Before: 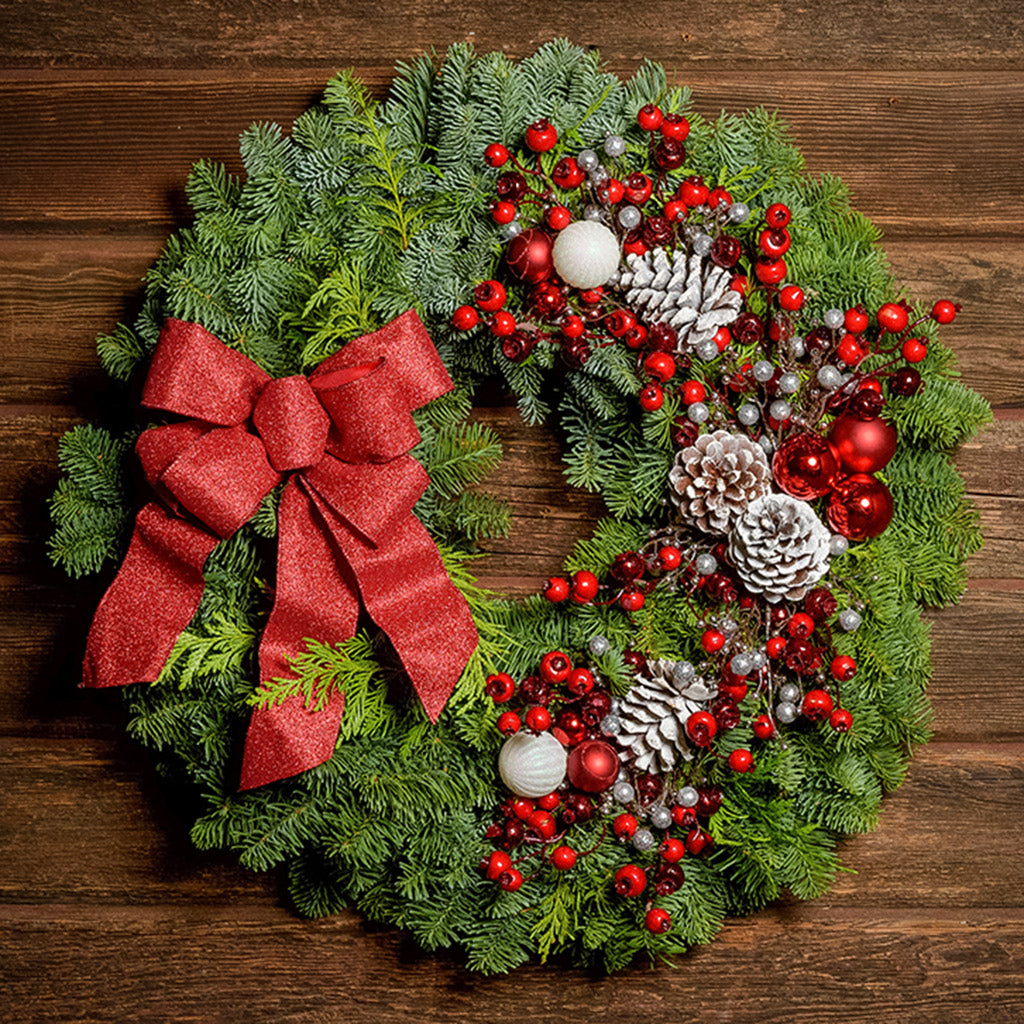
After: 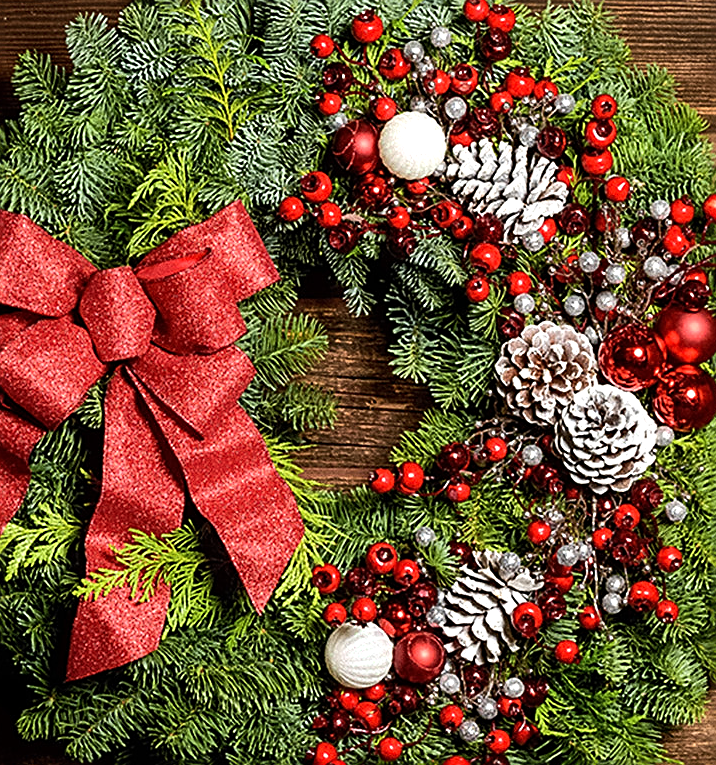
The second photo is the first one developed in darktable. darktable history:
crop and rotate: left 17.046%, top 10.659%, right 12.989%, bottom 14.553%
tone equalizer: -8 EV -0.75 EV, -7 EV -0.7 EV, -6 EV -0.6 EV, -5 EV -0.4 EV, -3 EV 0.4 EV, -2 EV 0.6 EV, -1 EV 0.7 EV, +0 EV 0.75 EV, edges refinement/feathering 500, mask exposure compensation -1.57 EV, preserve details no
sharpen: on, module defaults
